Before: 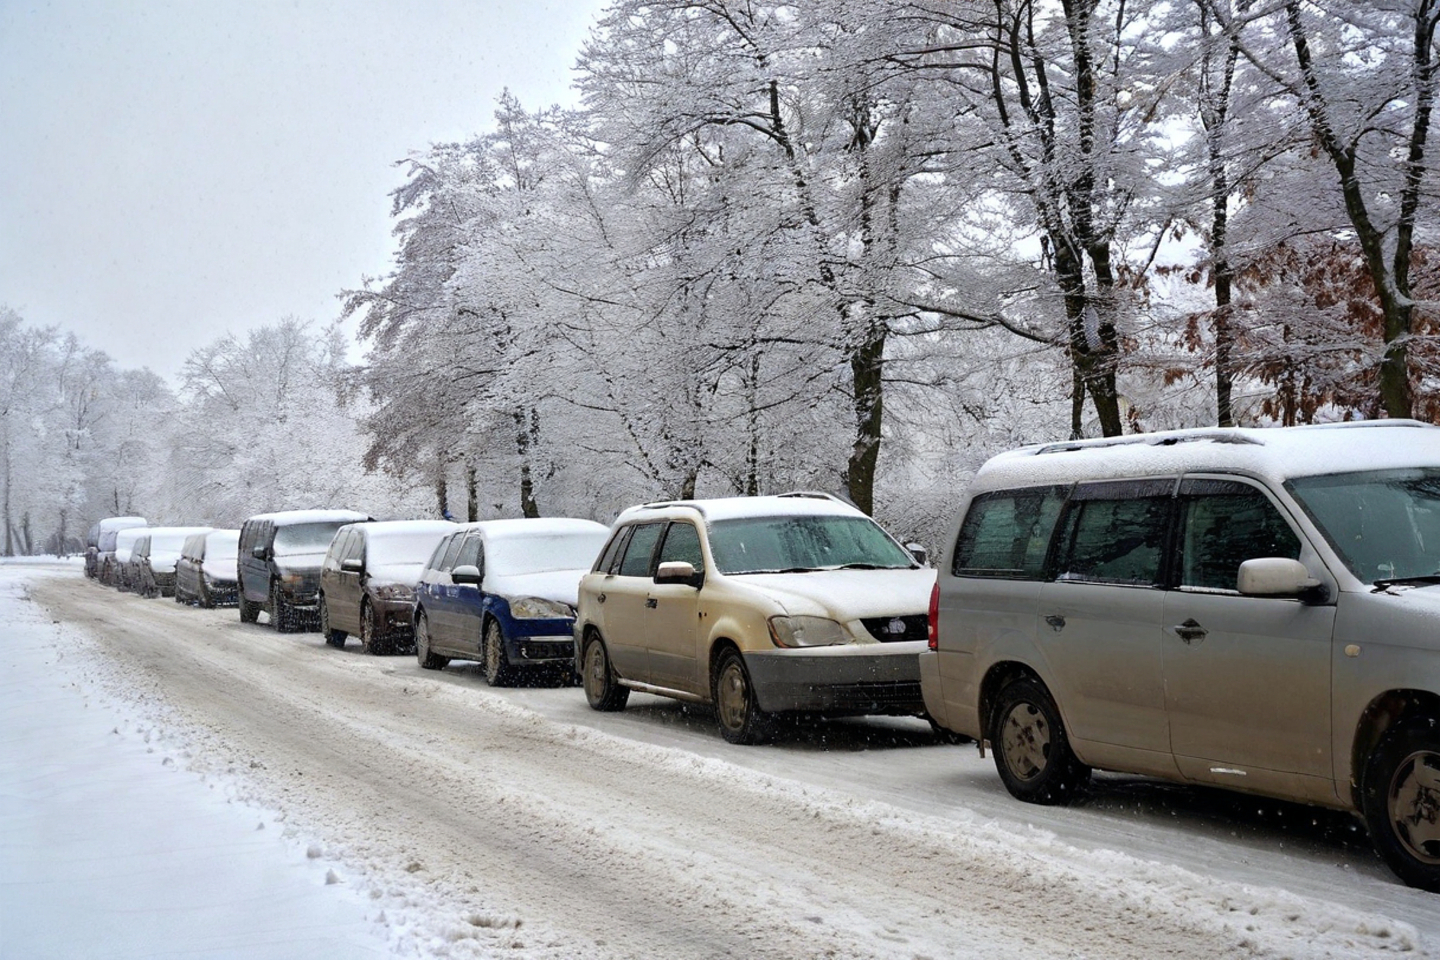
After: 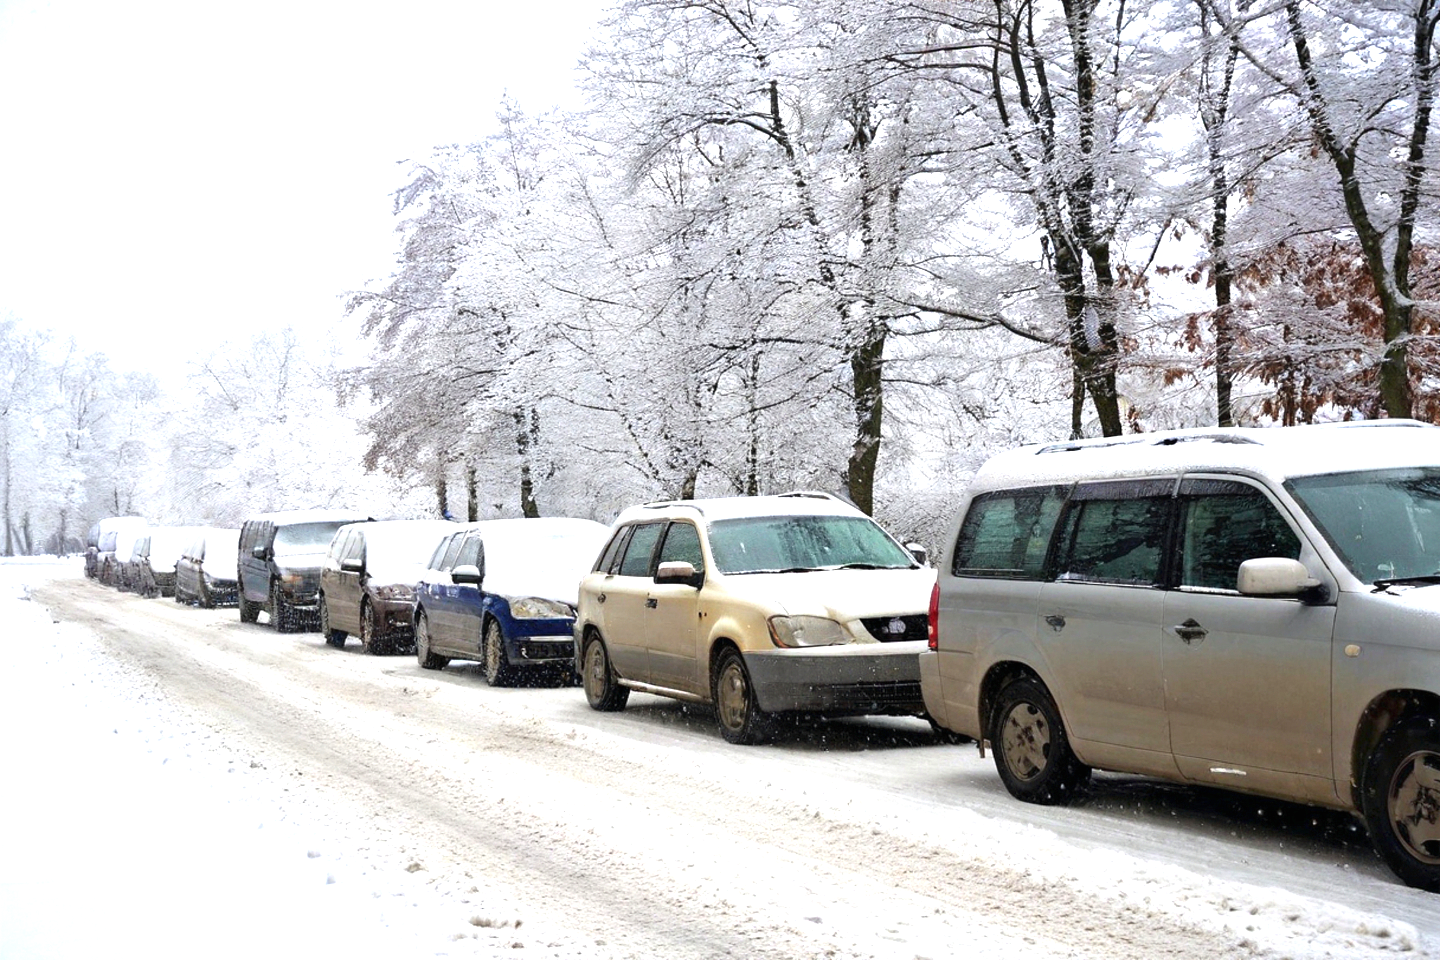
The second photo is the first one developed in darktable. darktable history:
exposure: black level correction 0, exposure 0.954 EV, compensate highlight preservation false
